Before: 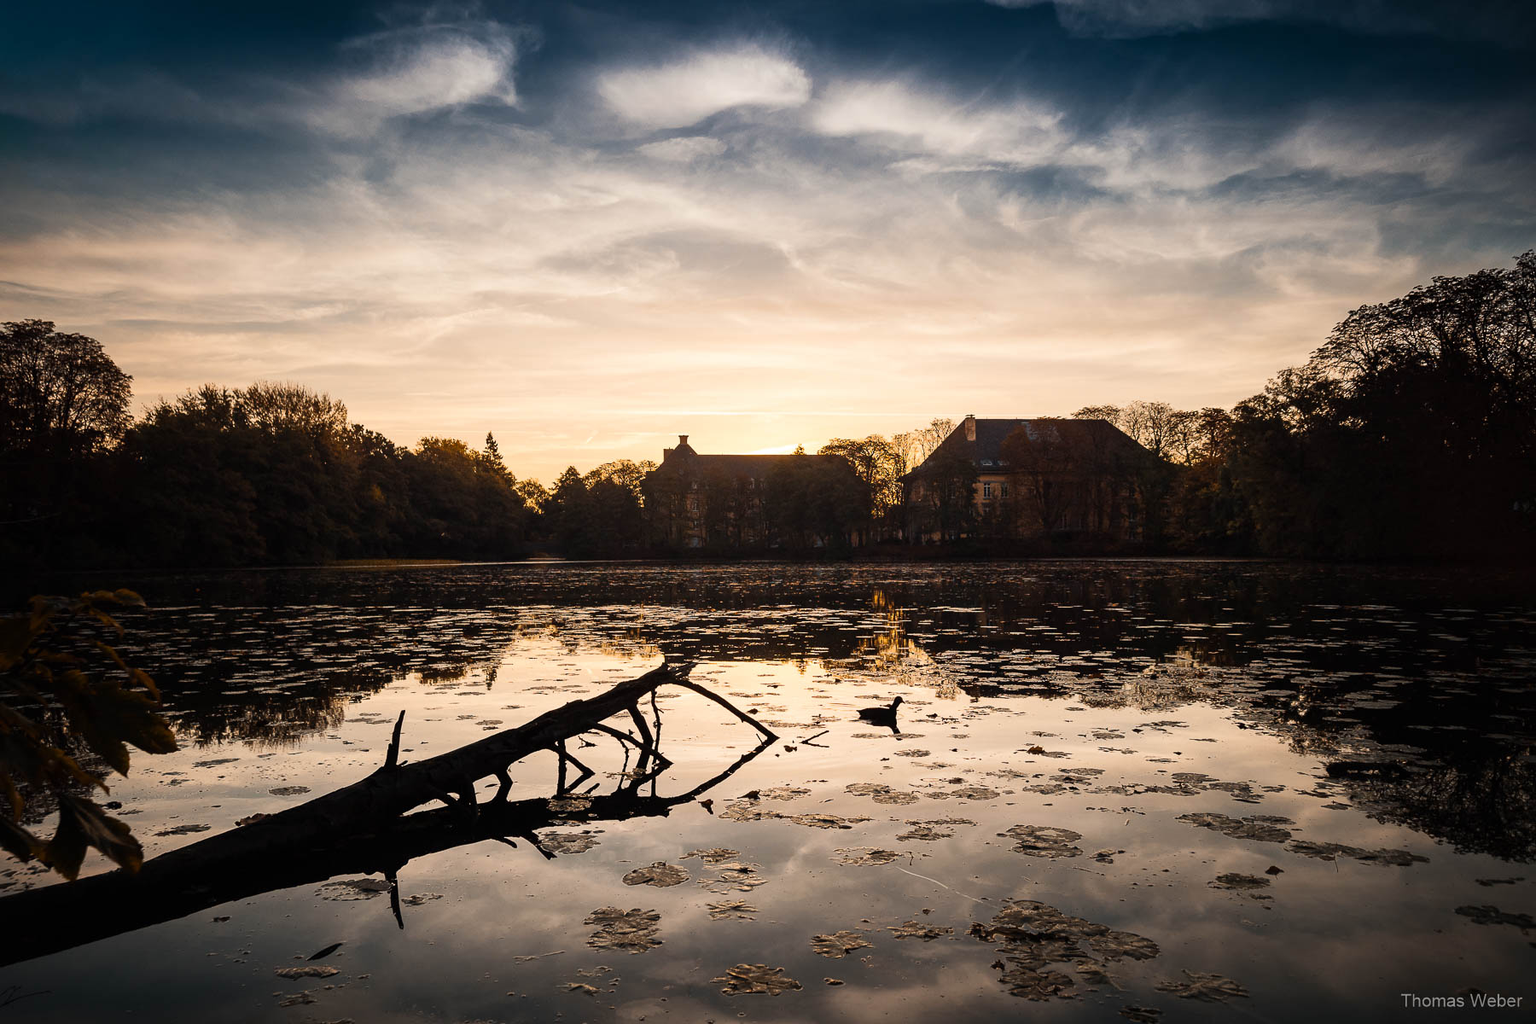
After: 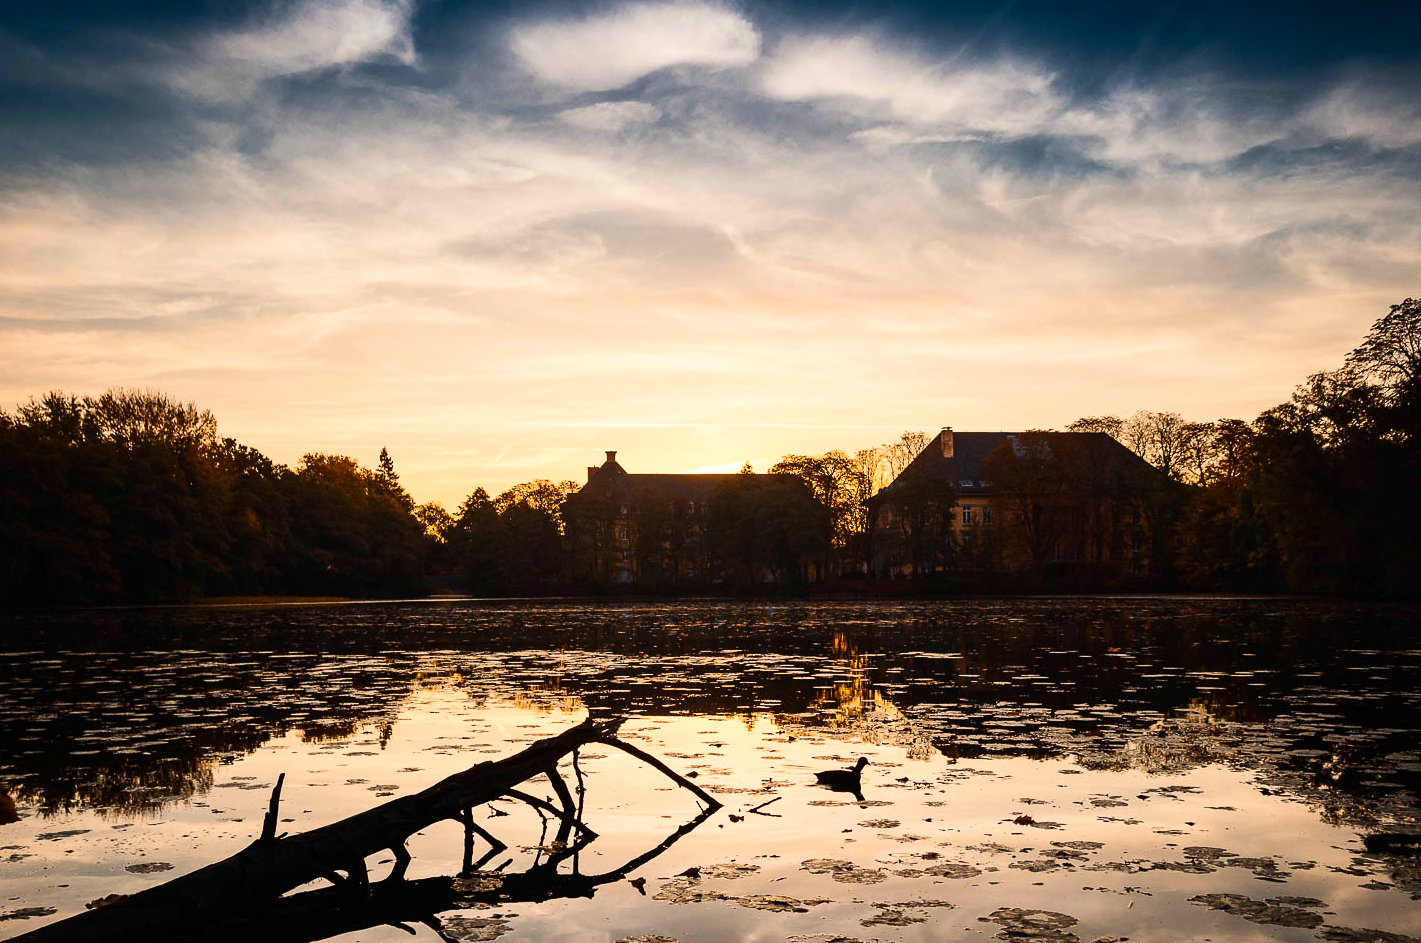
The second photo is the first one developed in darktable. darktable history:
contrast brightness saturation: contrast 0.17, saturation 0.302
crop and rotate: left 10.608%, top 4.984%, right 10.407%, bottom 16.414%
